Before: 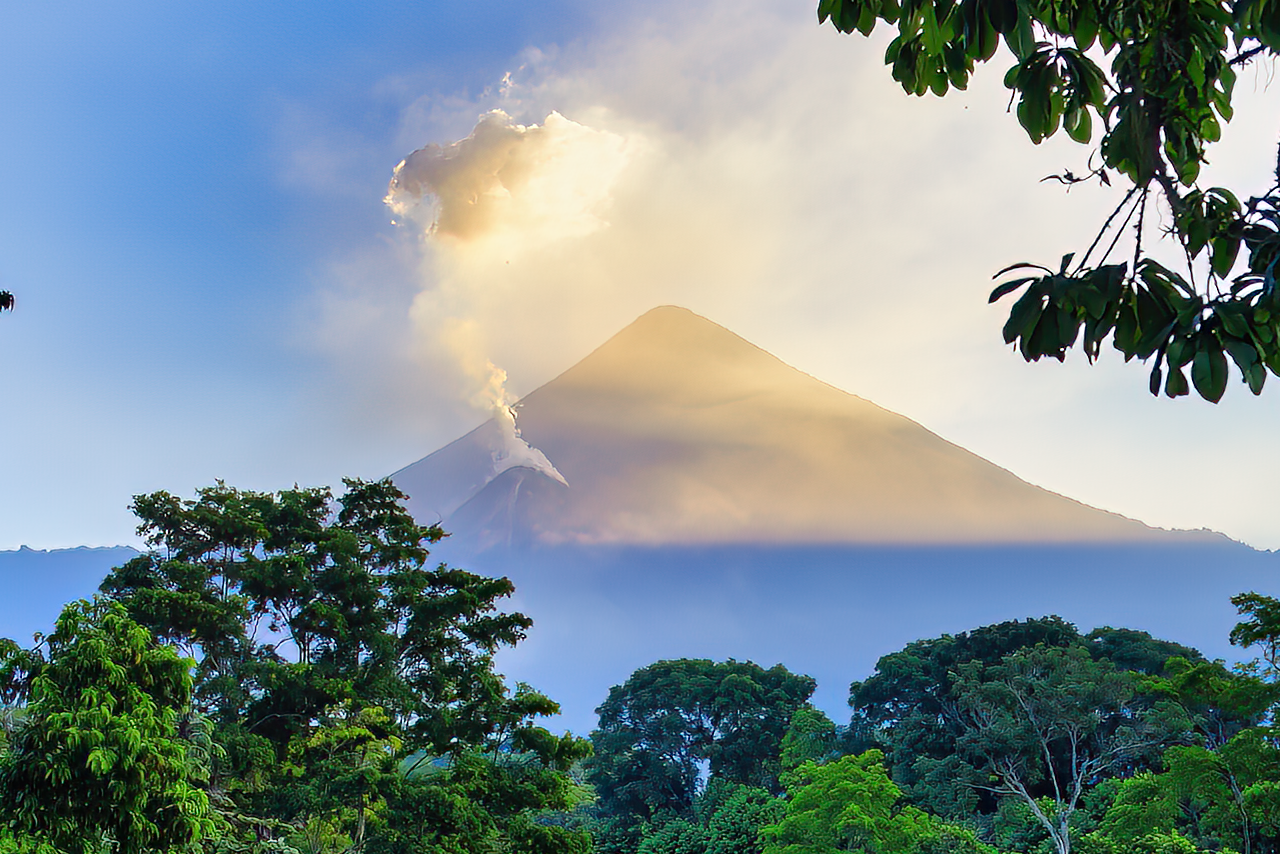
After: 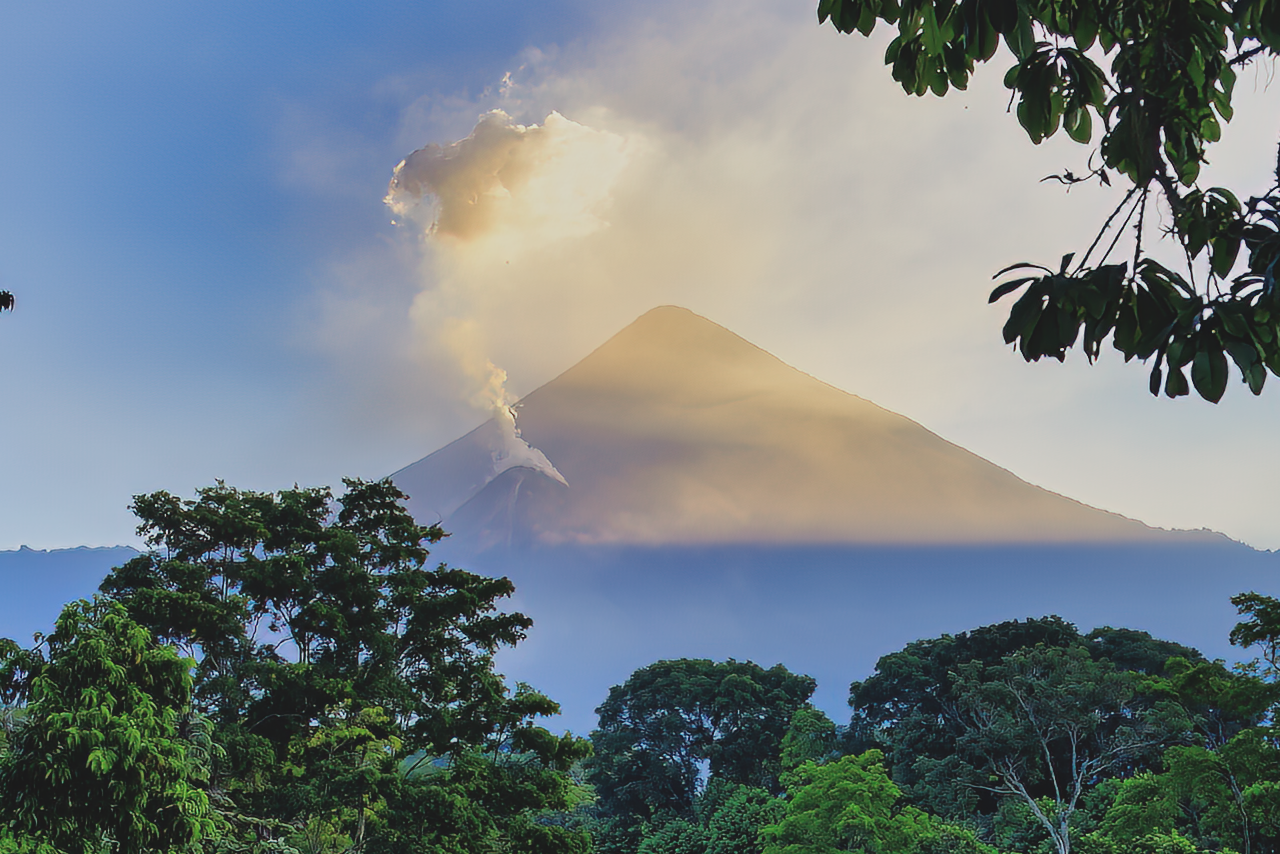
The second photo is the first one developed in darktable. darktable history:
exposure: black level correction -0.036, exposure -0.497 EV, compensate highlight preservation false
tone equalizer: on, module defaults
fill light: exposure -2 EV, width 8.6
